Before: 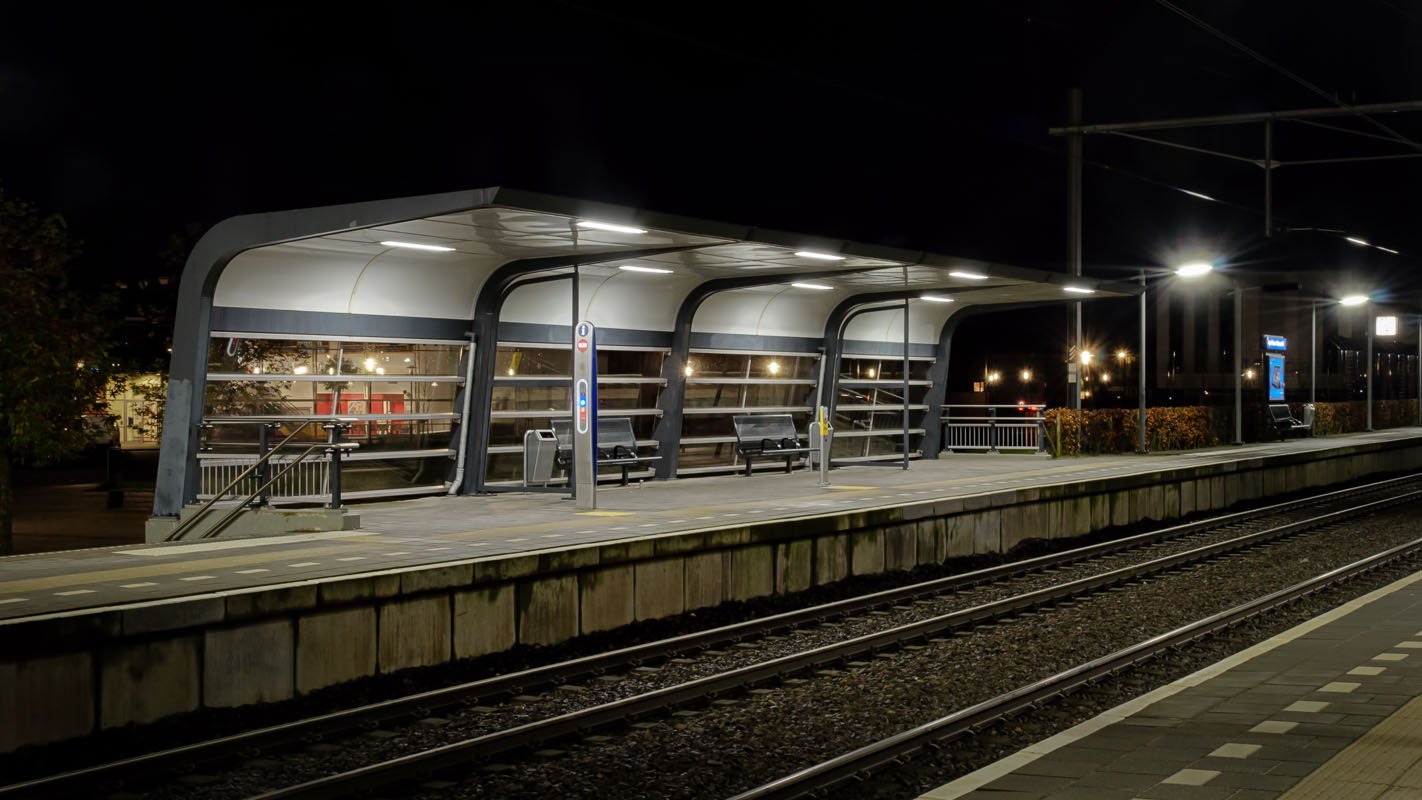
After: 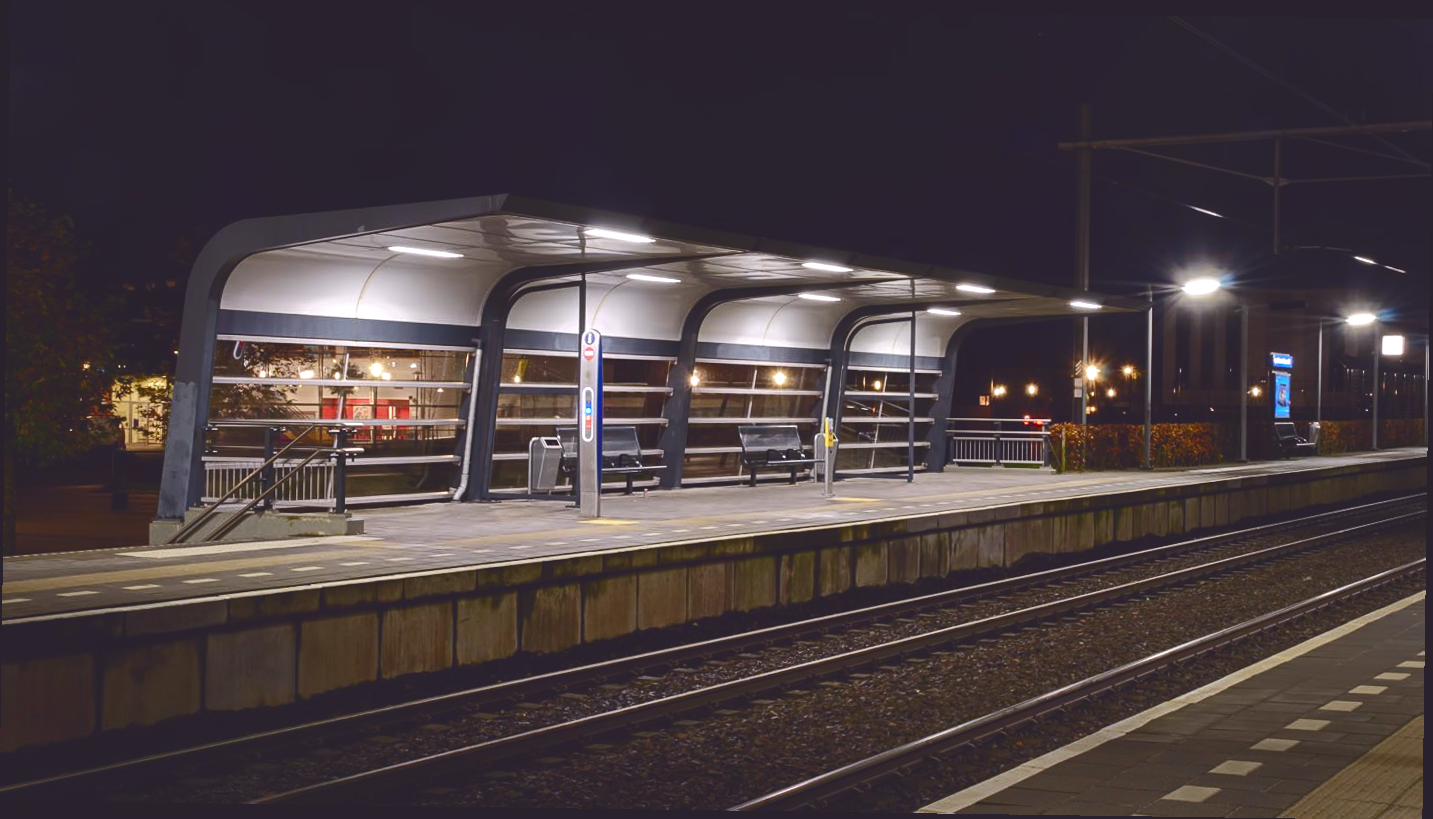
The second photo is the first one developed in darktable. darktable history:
exposure: black level correction 0, exposure 0.7 EV, compensate highlight preservation false
rotate and perspective: rotation 0.8°, automatic cropping off
tone curve: curves: ch0 [(0, 0.142) (0.384, 0.314) (0.752, 0.711) (0.991, 0.95)]; ch1 [(0.006, 0.129) (0.346, 0.384) (1, 1)]; ch2 [(0.003, 0.057) (0.261, 0.248) (1, 1)], color space Lab, independent channels
white balance: emerald 1
